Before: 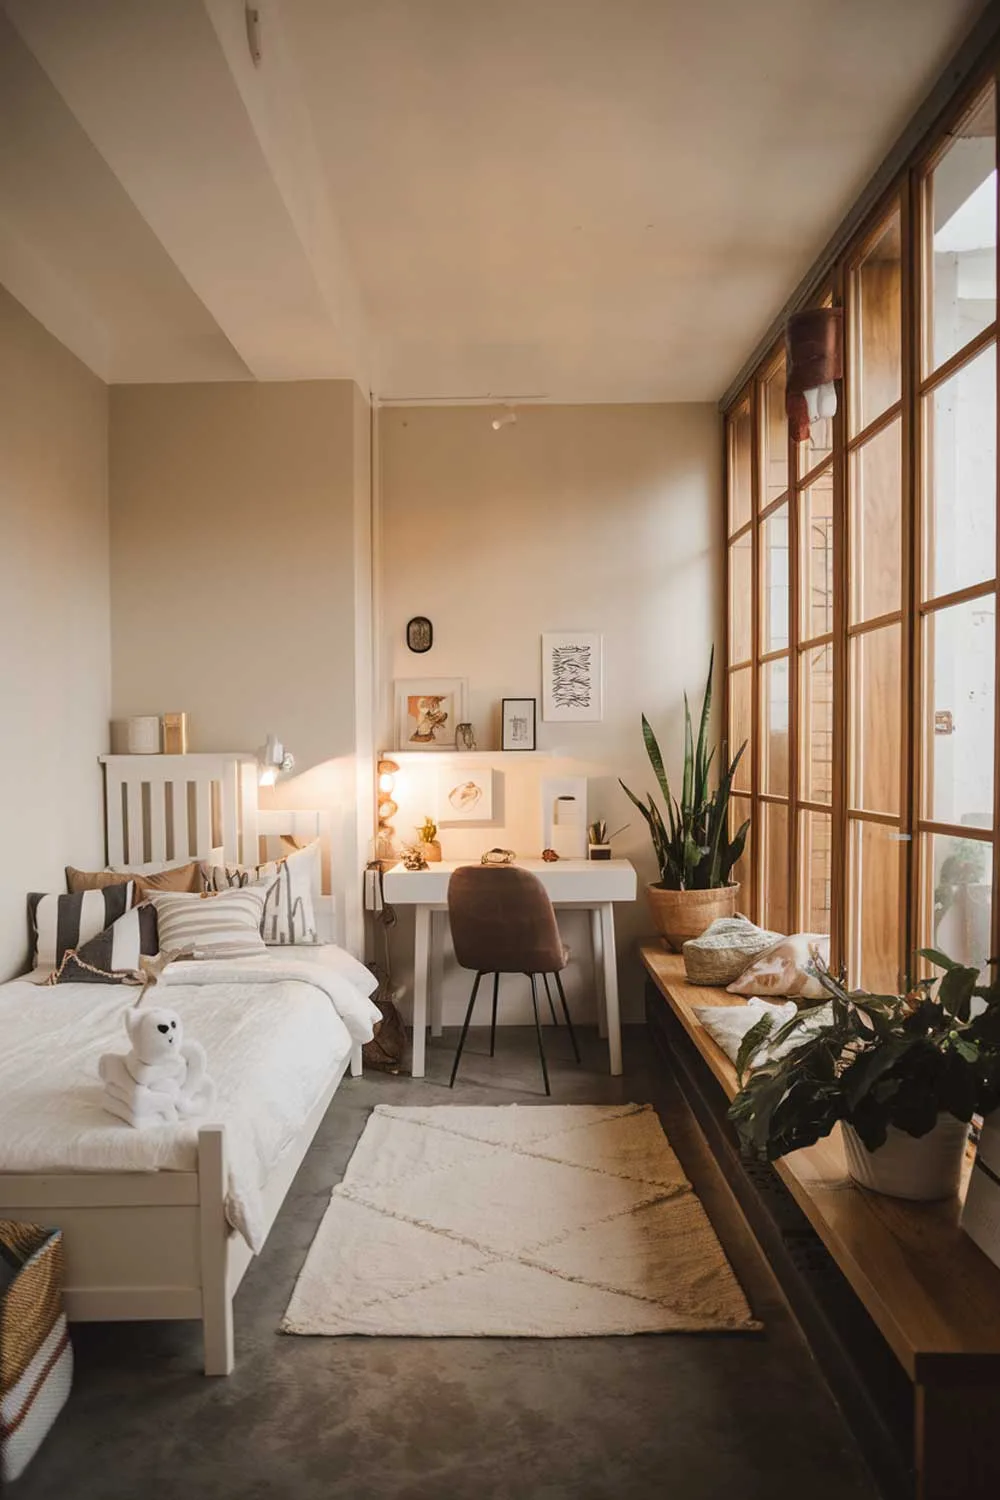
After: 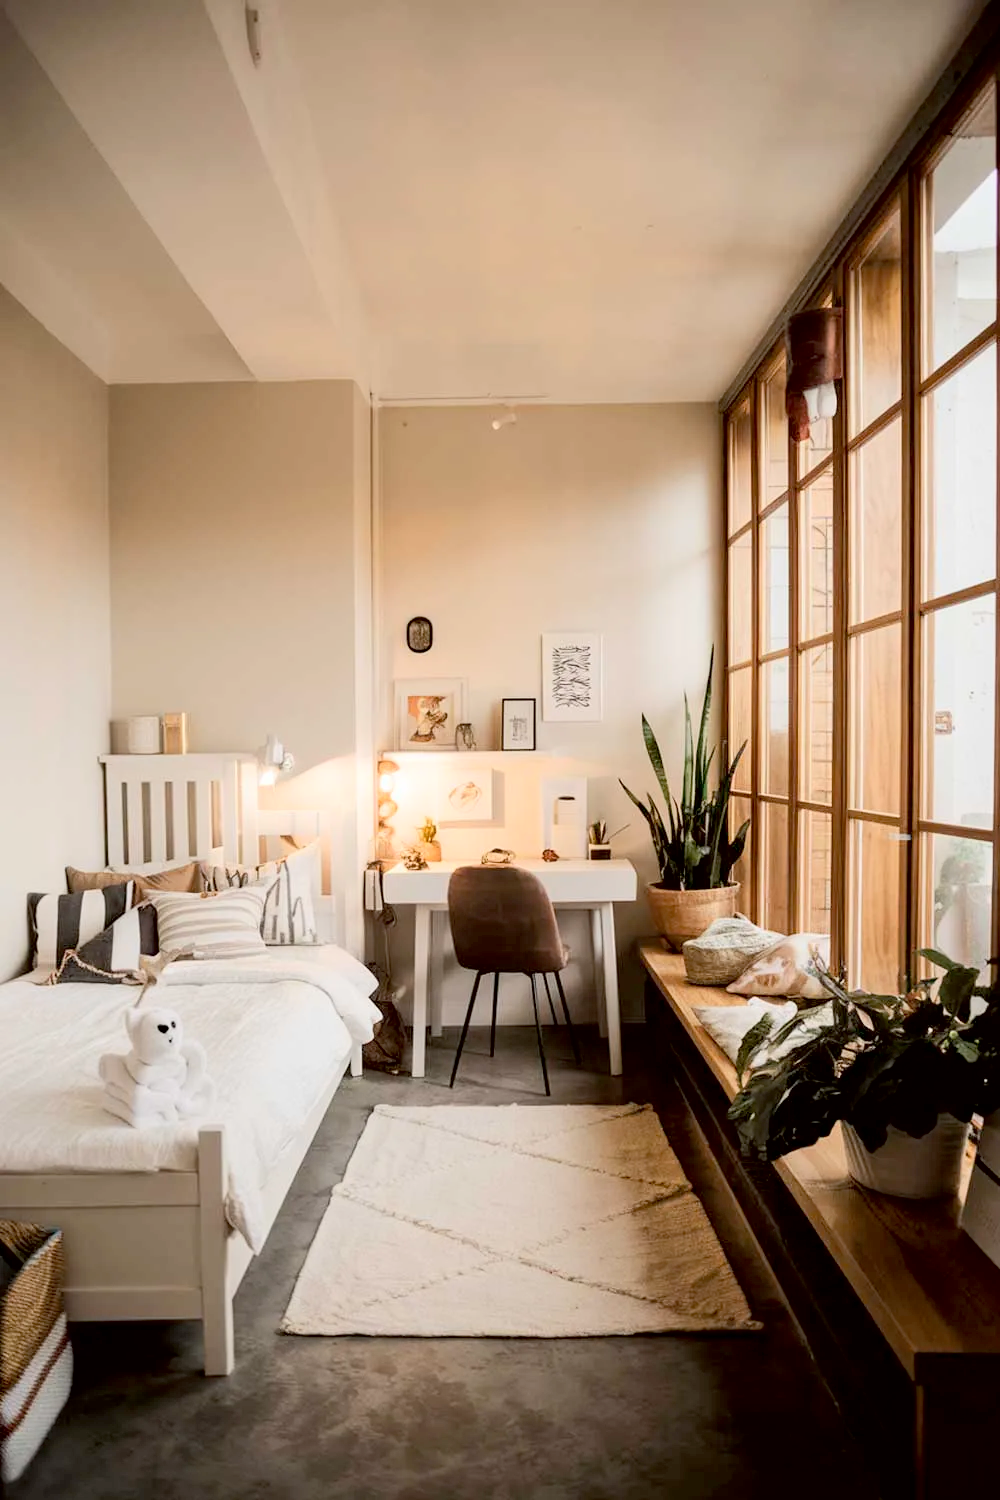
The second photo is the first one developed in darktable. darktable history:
exposure: black level correction 0.013, compensate exposure bias true, compensate highlight preservation false
tone curve: curves: ch0 [(0, 0) (0.004, 0.001) (0.133, 0.16) (0.325, 0.399) (0.475, 0.588) (0.832, 0.903) (1, 1)], color space Lab, independent channels
